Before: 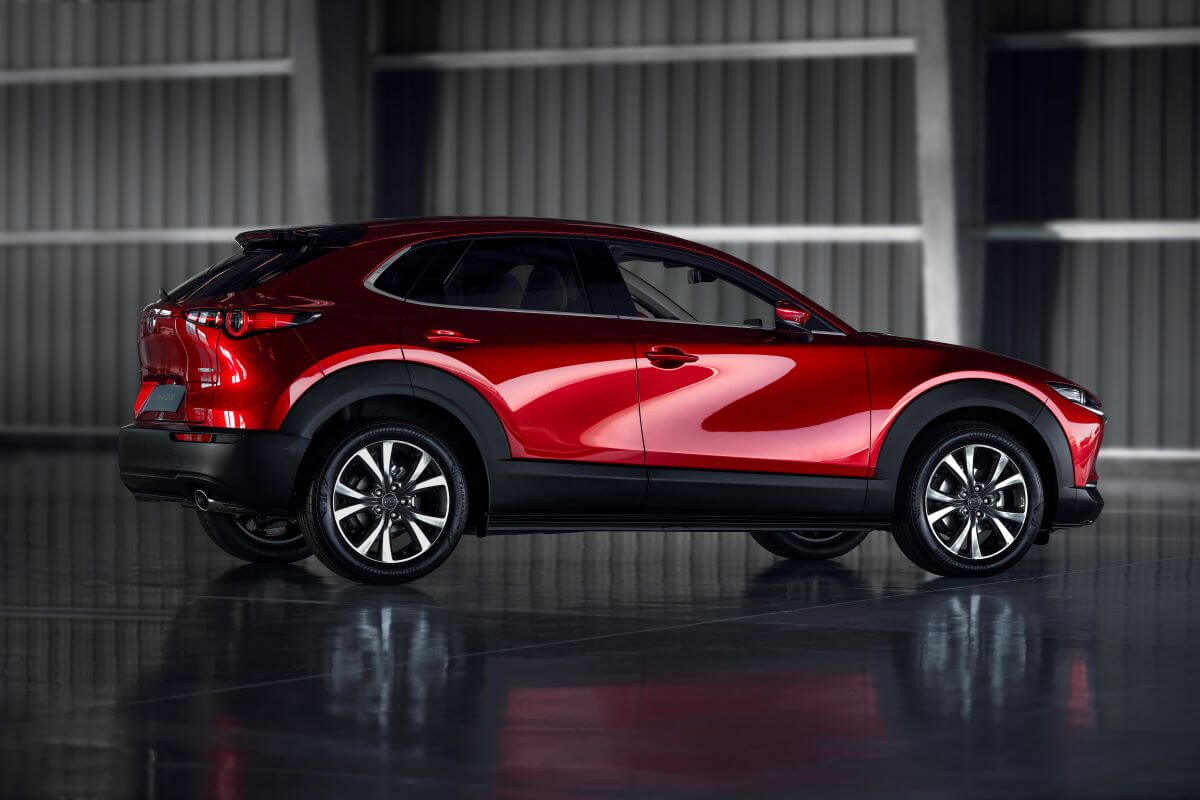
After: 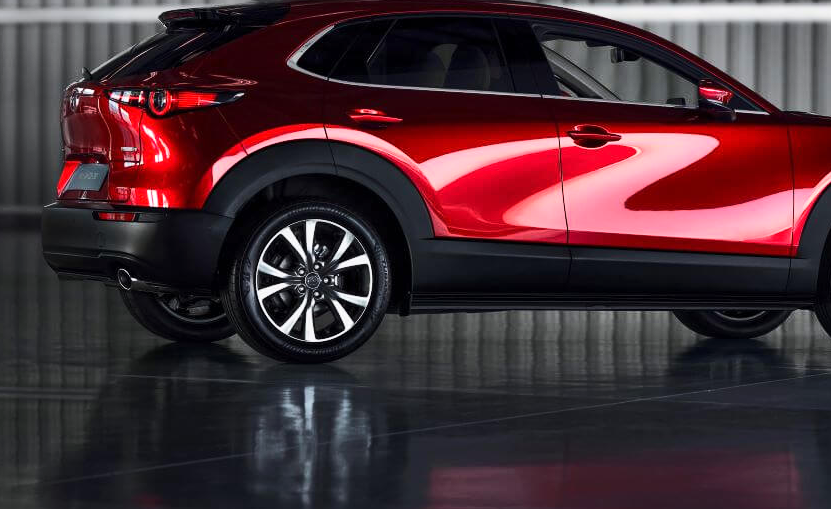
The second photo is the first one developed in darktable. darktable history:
exposure: exposure 0.197 EV, compensate highlight preservation false
rgb curve: curves: ch0 [(0, 0) (0.284, 0.292) (0.505, 0.644) (1, 1)], compensate middle gray true
crop: left 6.488%, top 27.668%, right 24.183%, bottom 8.656%
